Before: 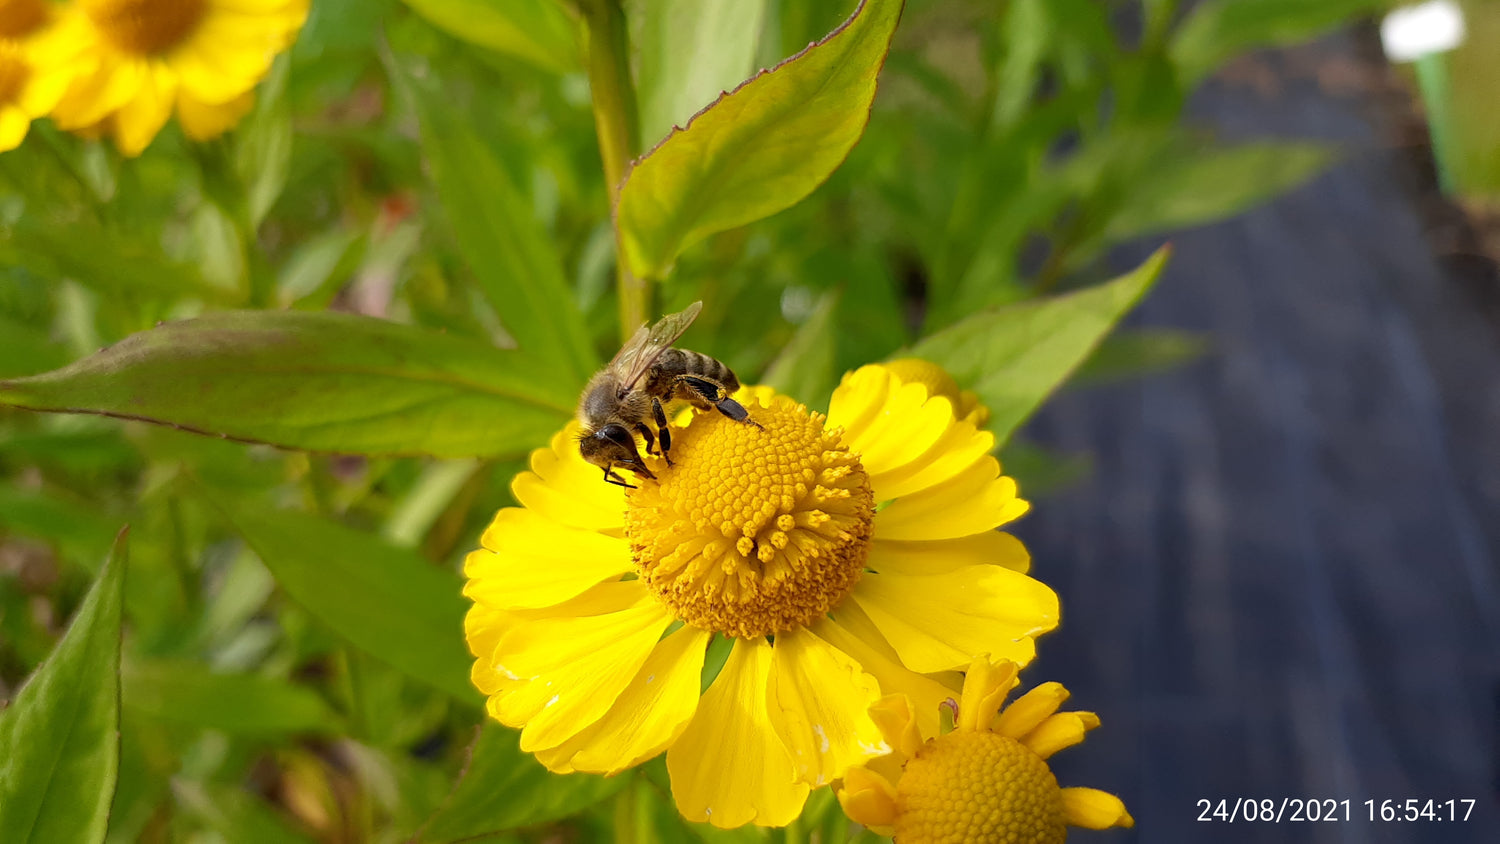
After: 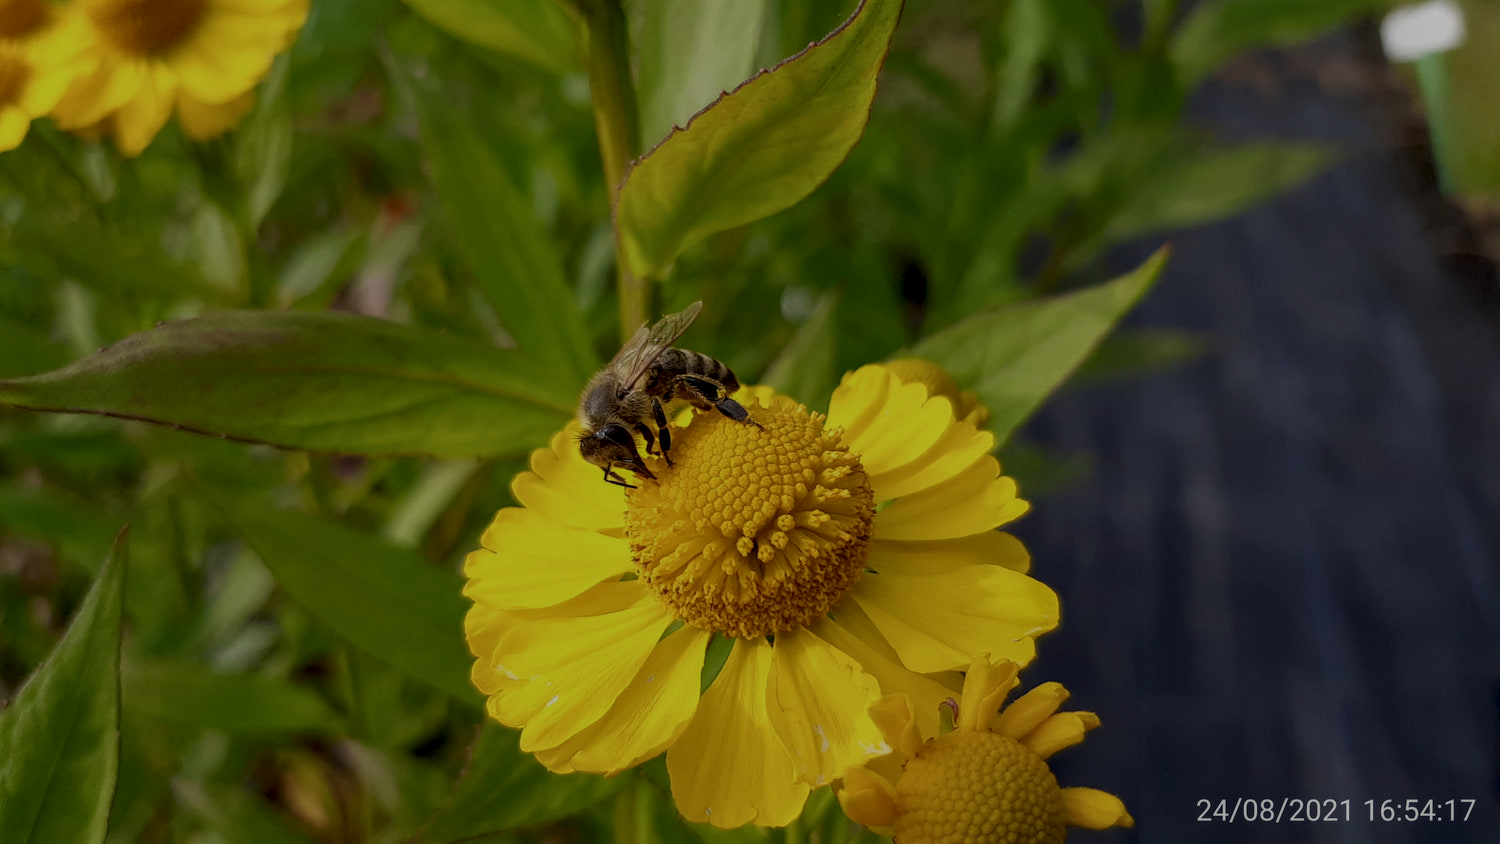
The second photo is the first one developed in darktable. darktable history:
exposure: exposure -1.383 EV, compensate highlight preservation false
local contrast: detail 130%
